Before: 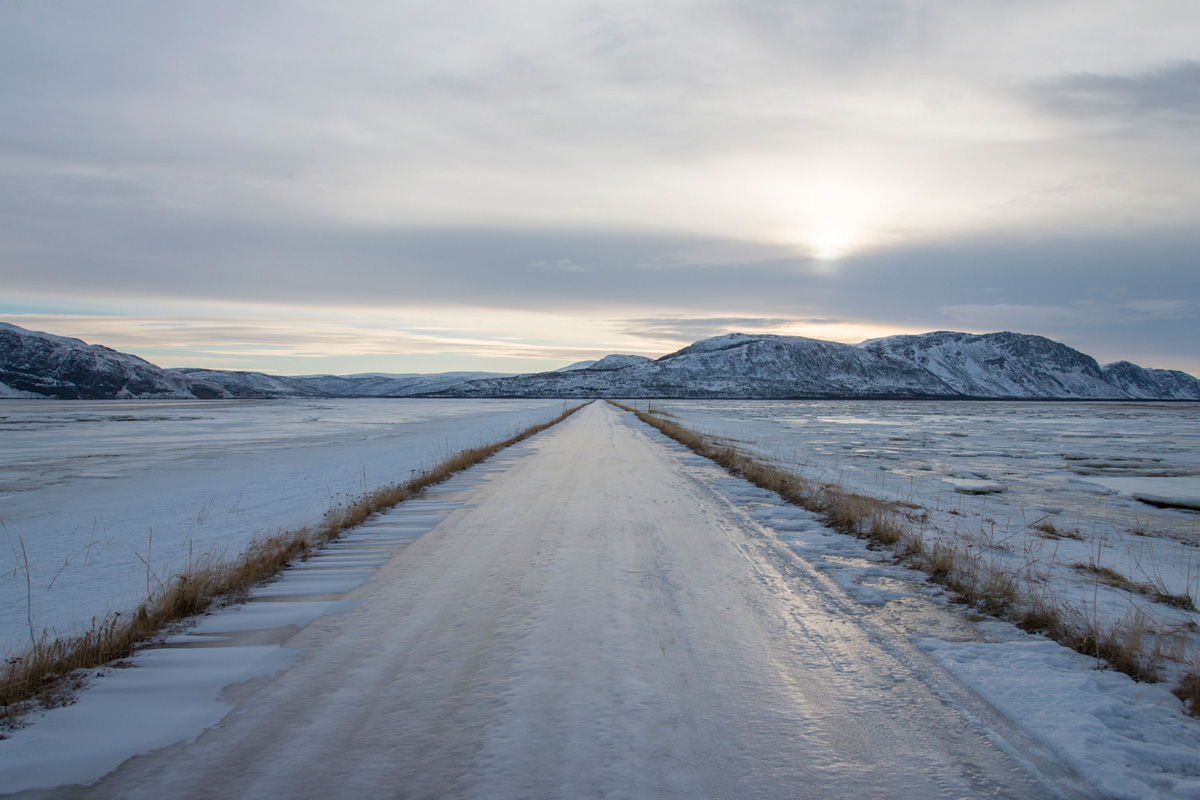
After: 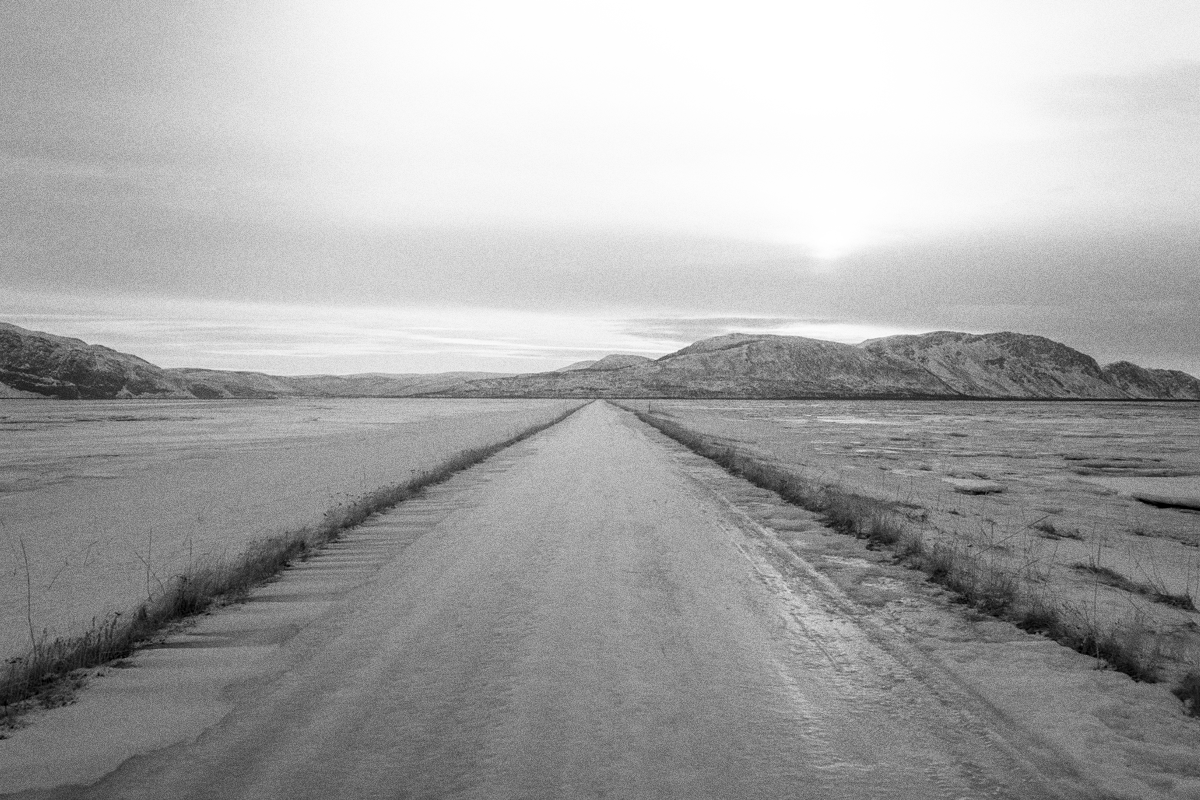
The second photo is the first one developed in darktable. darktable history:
color correction: saturation 0.85
grain: coarseness 0.09 ISO, strength 40%
exposure: black level correction 0.002, compensate highlight preservation false
monochrome: on, module defaults
bloom: on, module defaults
